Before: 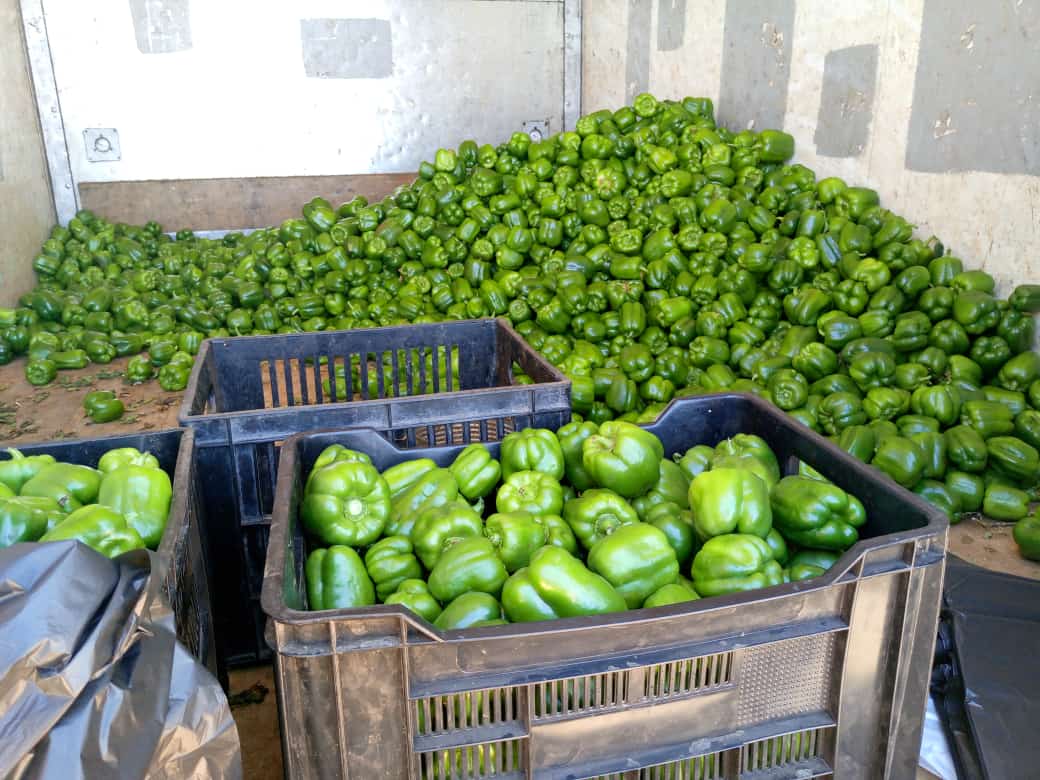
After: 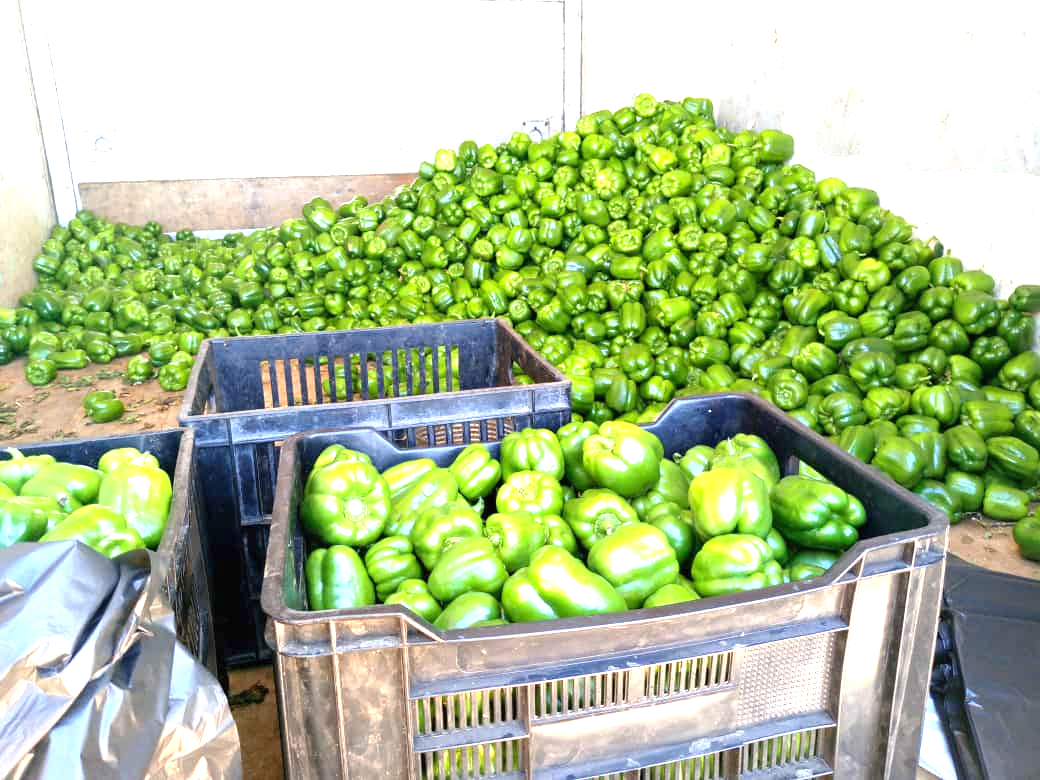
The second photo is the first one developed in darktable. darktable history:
tone equalizer: on, module defaults
exposure: black level correction 0, exposure 1.2 EV, compensate highlight preservation false
